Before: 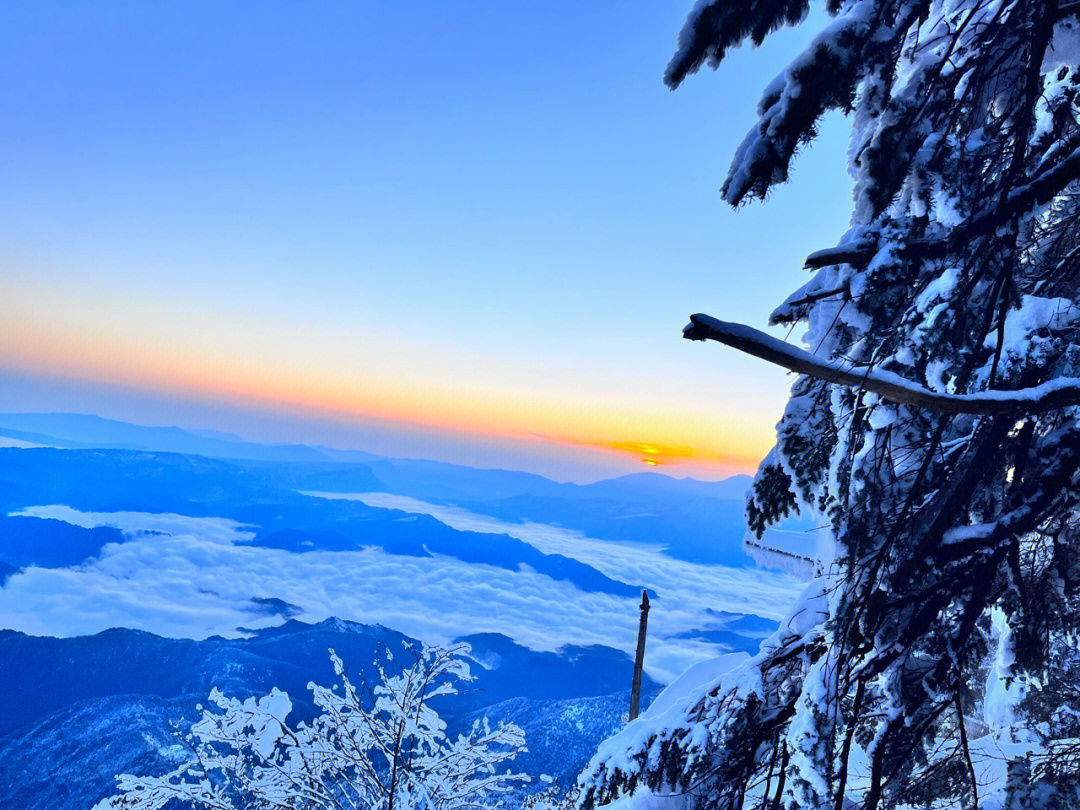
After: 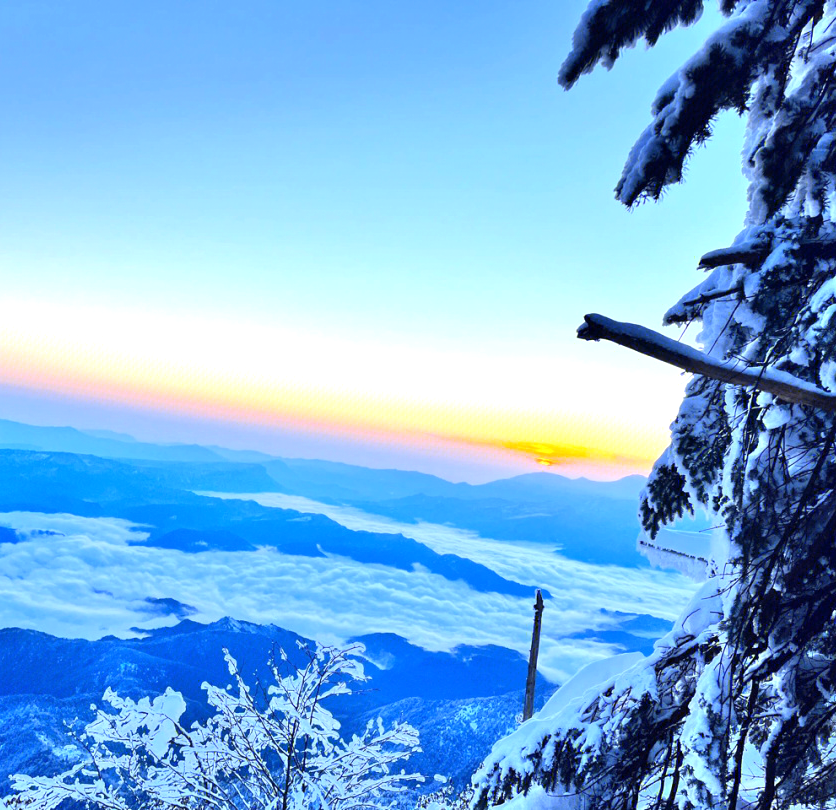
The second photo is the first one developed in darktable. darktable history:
crop: left 9.877%, right 12.654%
levels: mode automatic, levels [0, 0.43, 0.984]
exposure: exposure 0.566 EV, compensate highlight preservation false
